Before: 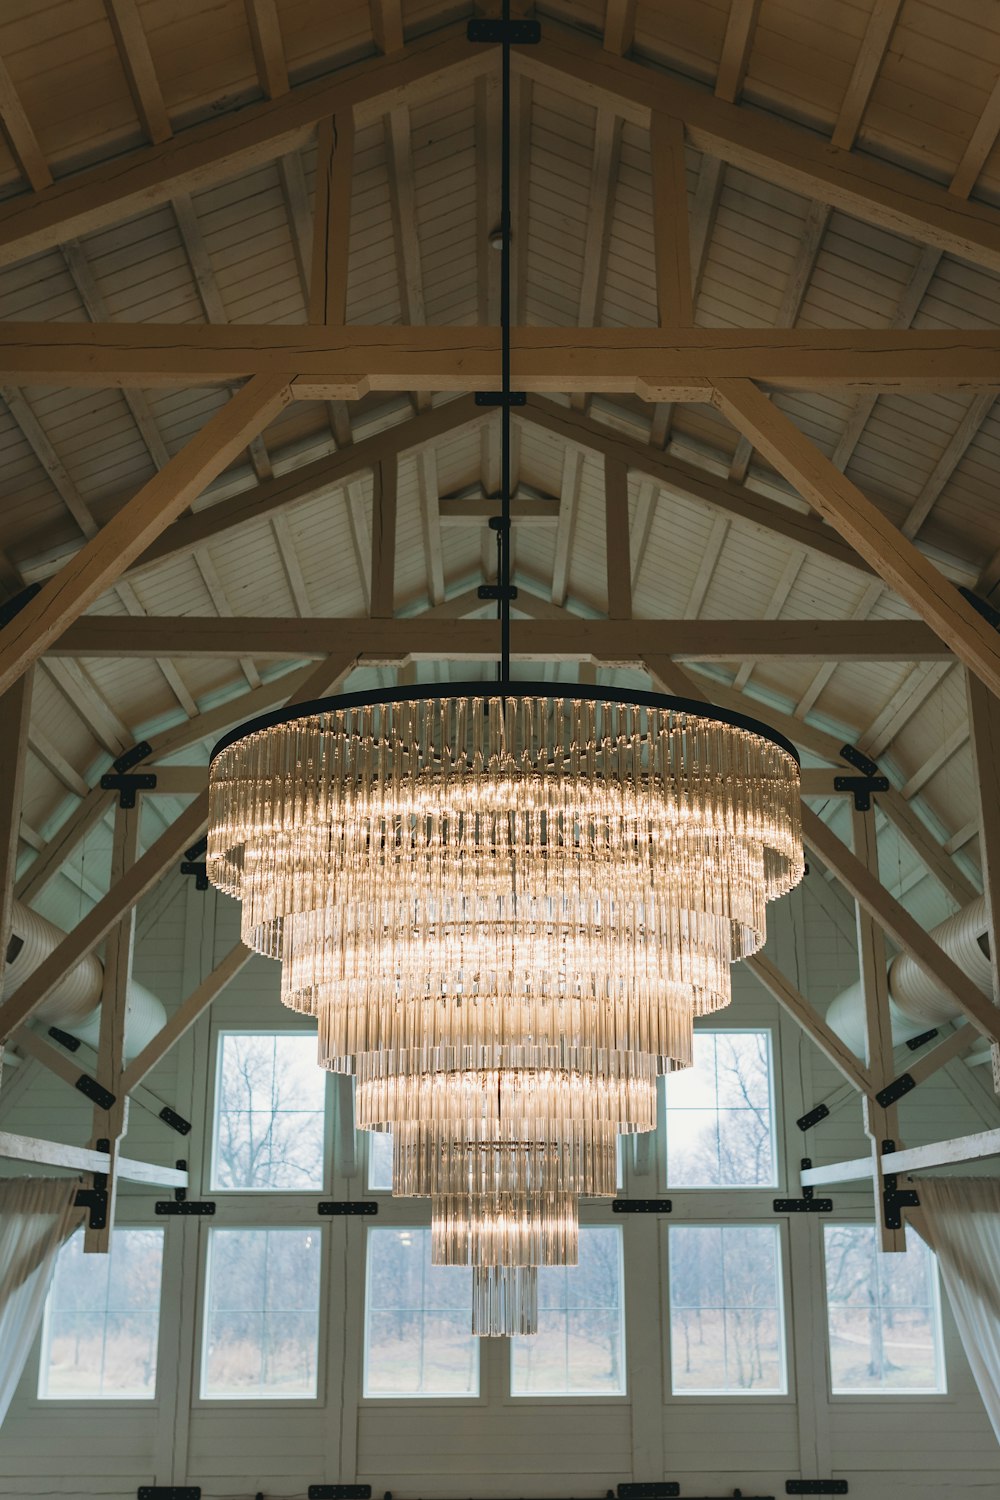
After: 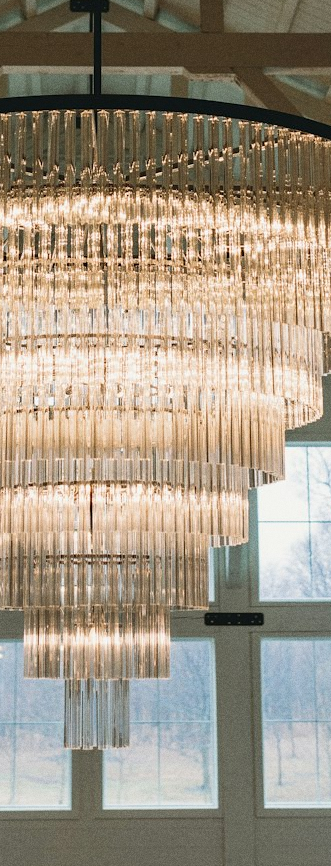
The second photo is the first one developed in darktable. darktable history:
crop: left 40.878%, top 39.176%, right 25.993%, bottom 3.081%
grain: coarseness 0.47 ISO
